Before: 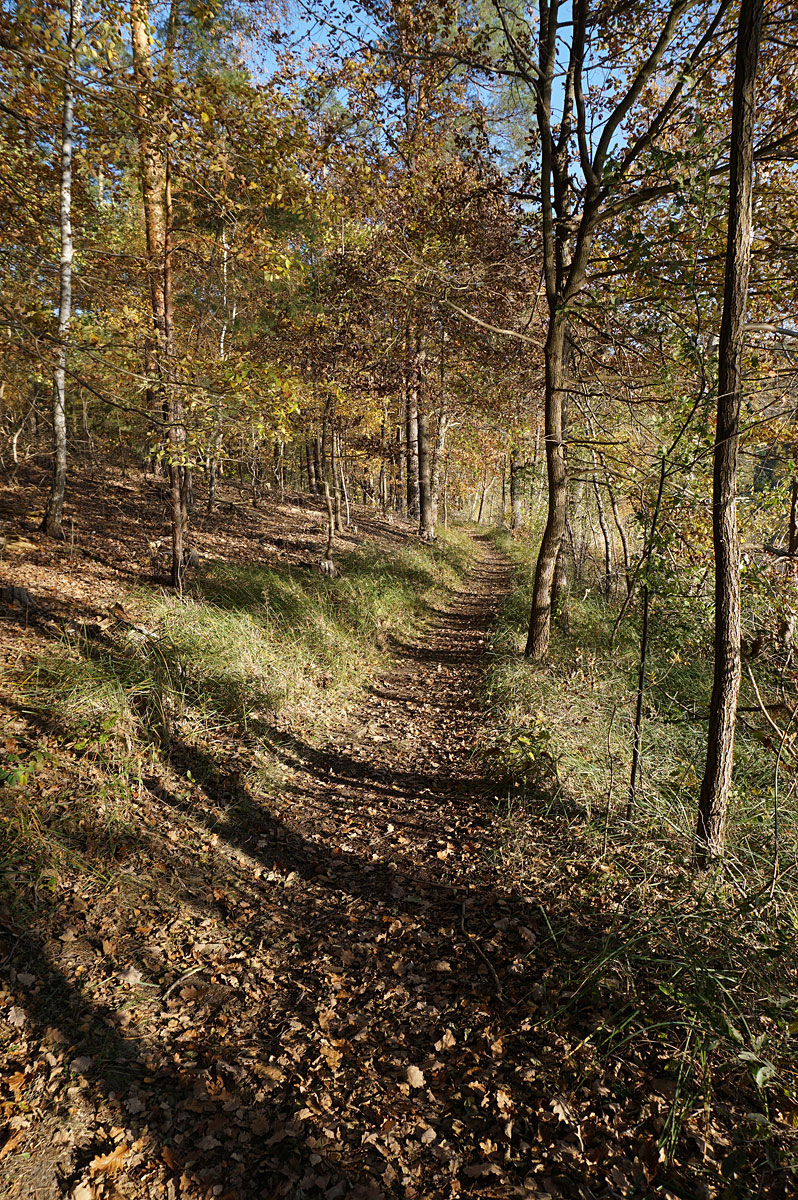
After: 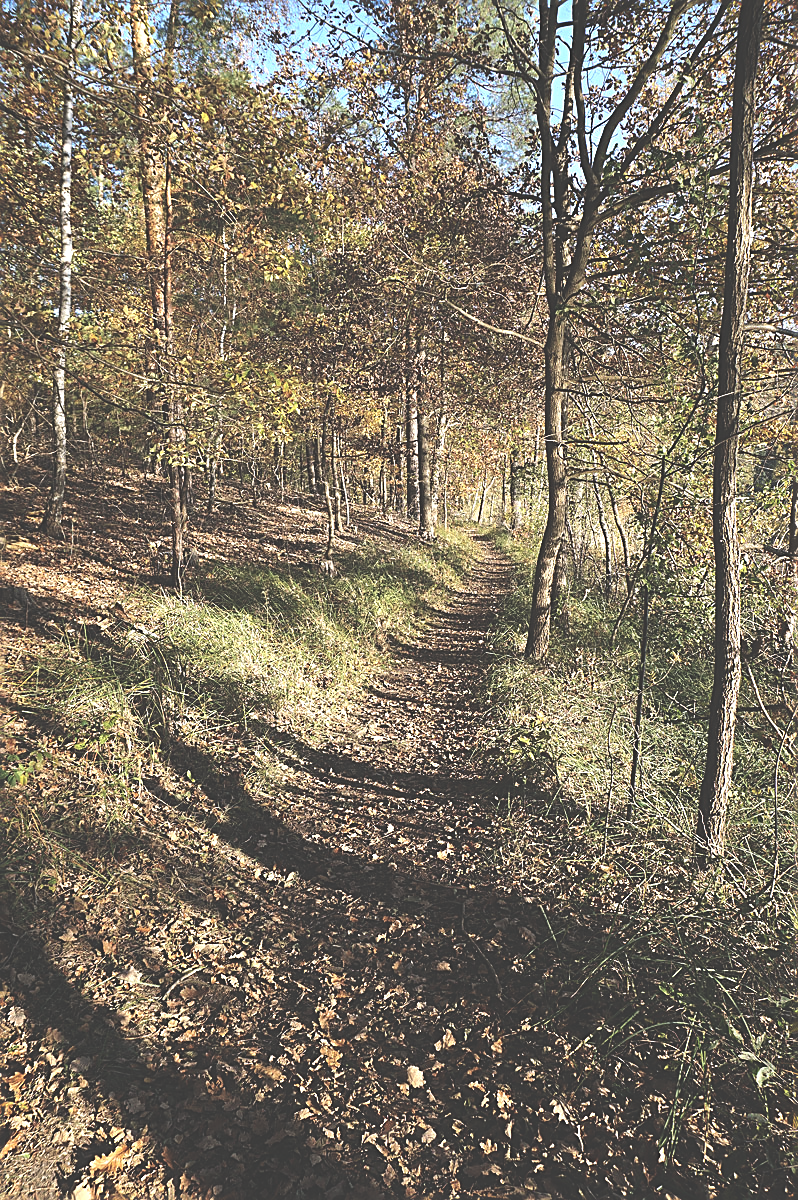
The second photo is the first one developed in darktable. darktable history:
tone equalizer: -8 EV -0.75 EV, -7 EV -0.7 EV, -6 EV -0.6 EV, -5 EV -0.4 EV, -3 EV 0.4 EV, -2 EV 0.6 EV, -1 EV 0.7 EV, +0 EV 0.75 EV, edges refinement/feathering 500, mask exposure compensation -1.57 EV, preserve details no
exposure: black level correction -0.062, exposure -0.05 EV, compensate highlight preservation false
sharpen: on, module defaults
